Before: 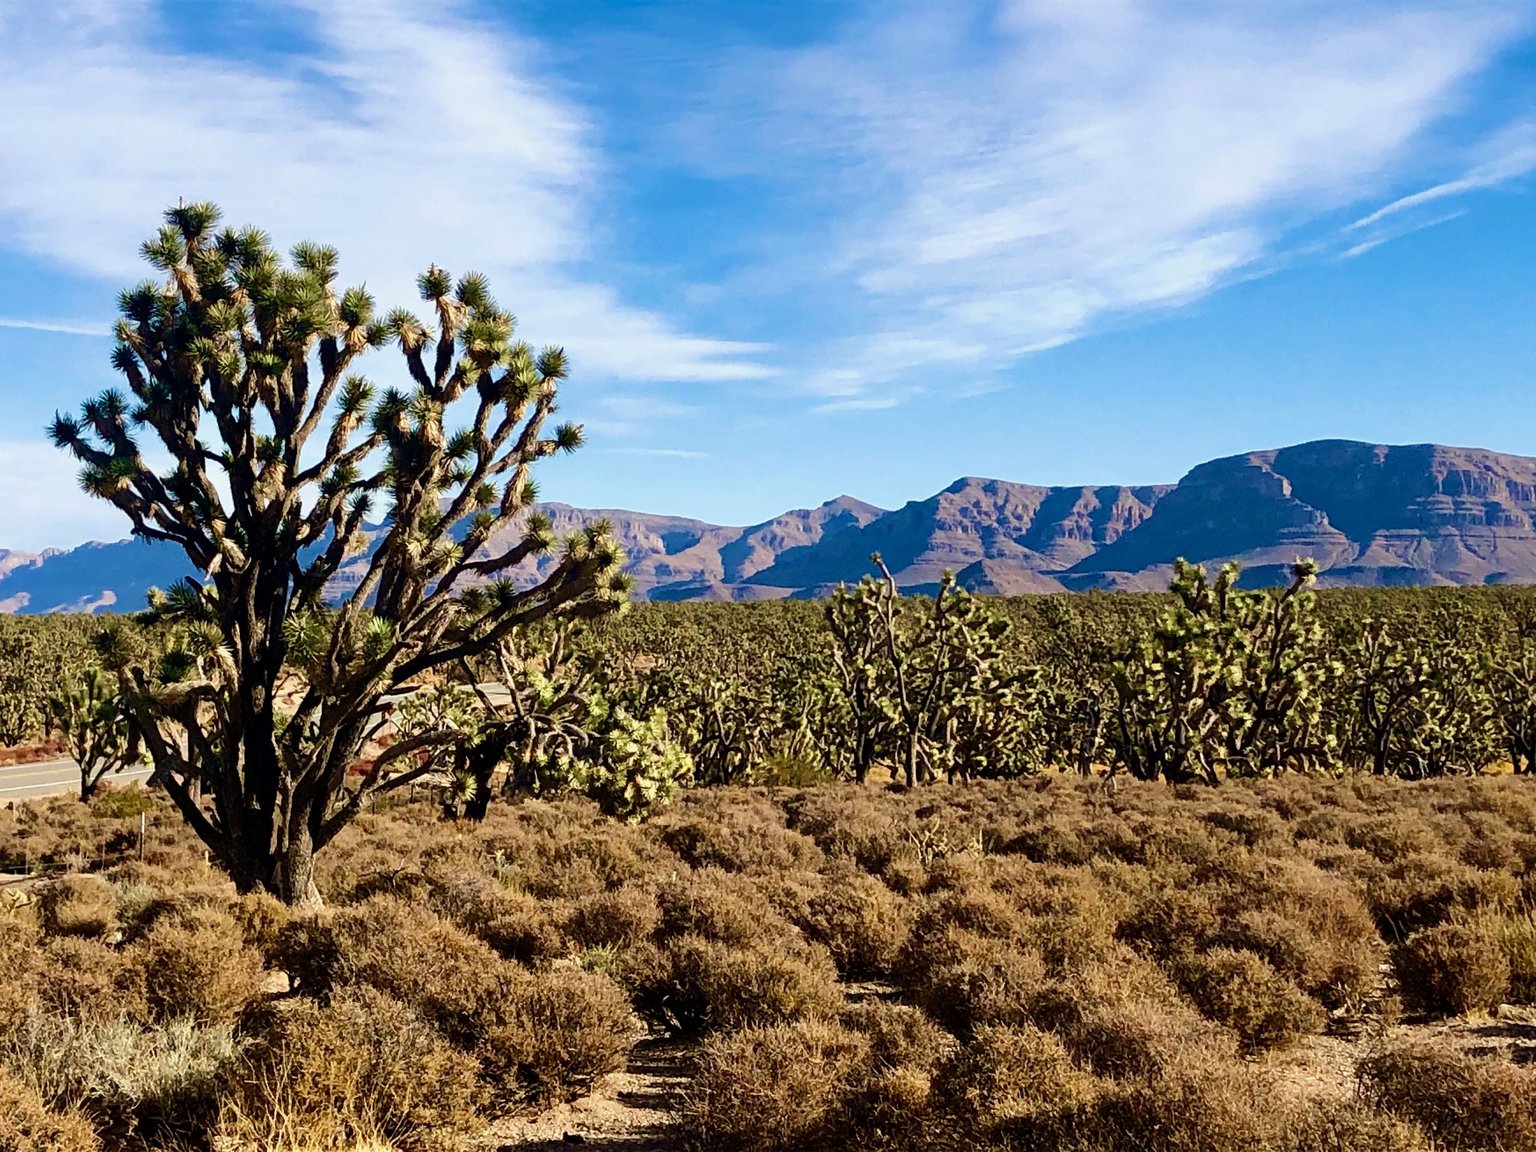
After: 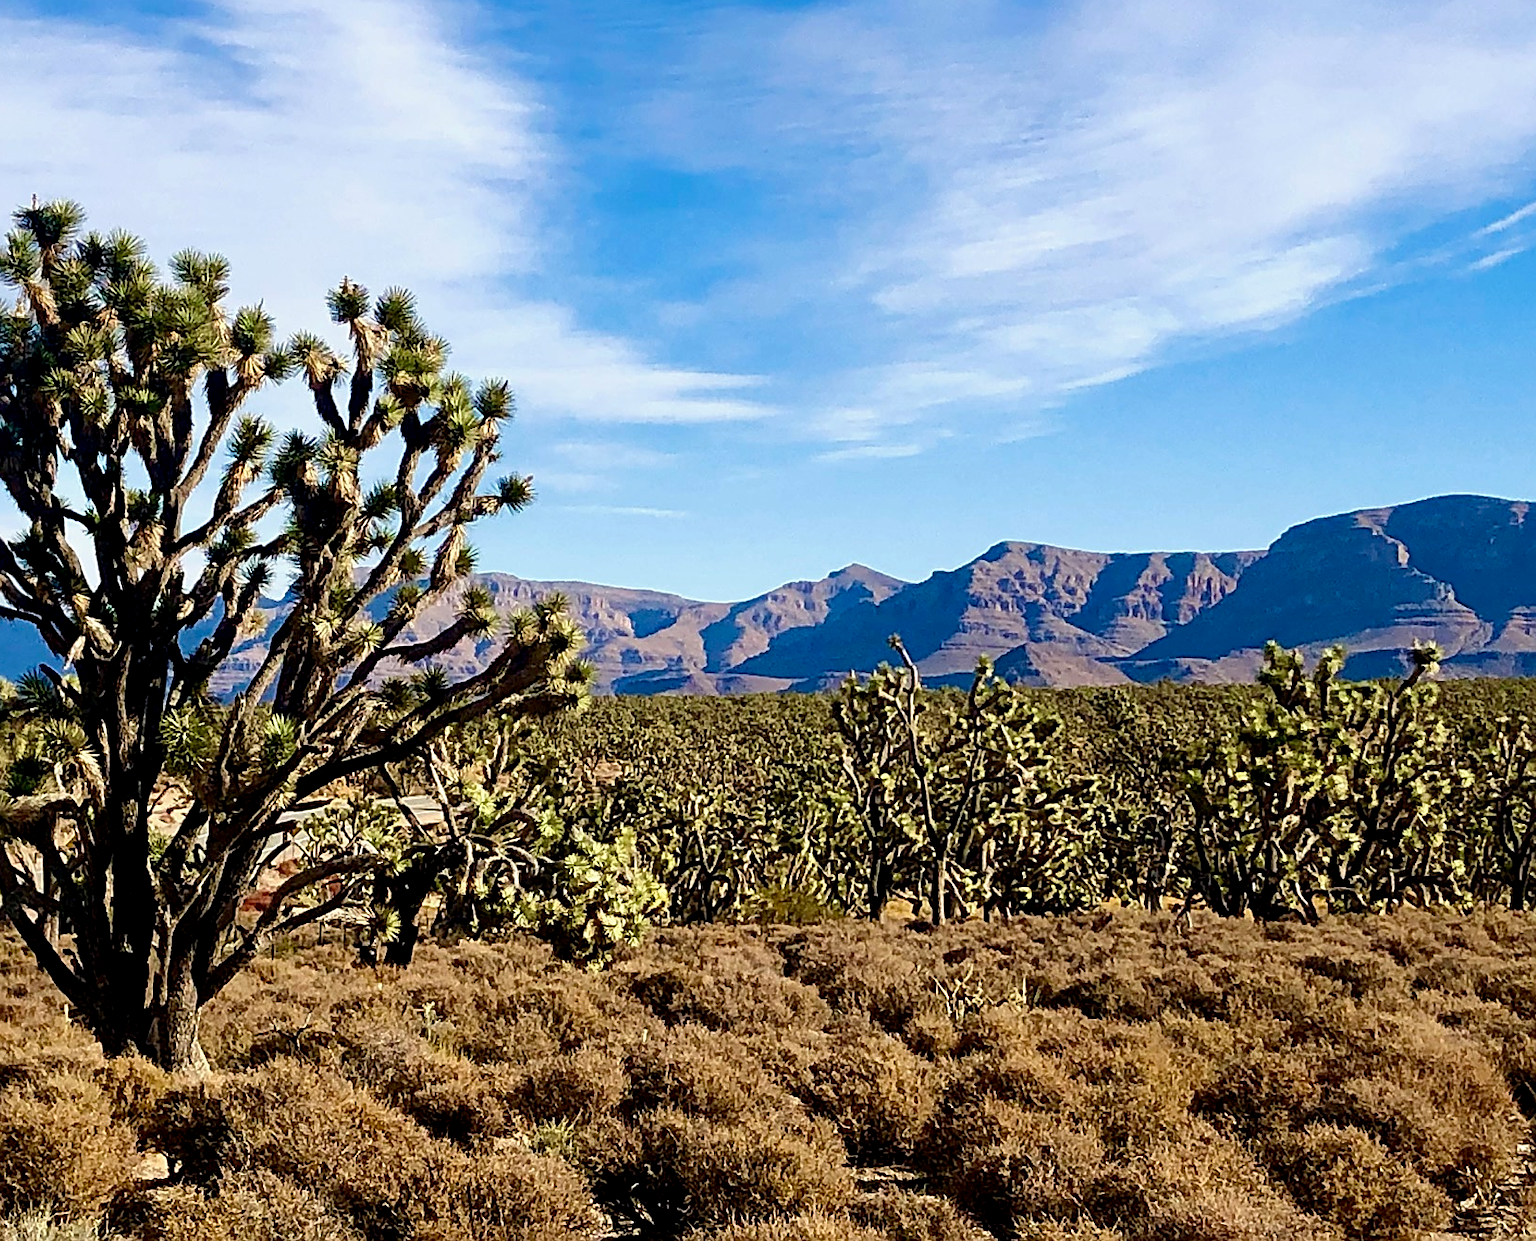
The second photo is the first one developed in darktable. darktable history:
sharpen: on, module defaults
crop: left 9.982%, top 3.489%, right 9.203%, bottom 9.4%
tone equalizer: edges refinement/feathering 500, mask exposure compensation -1.57 EV, preserve details no
